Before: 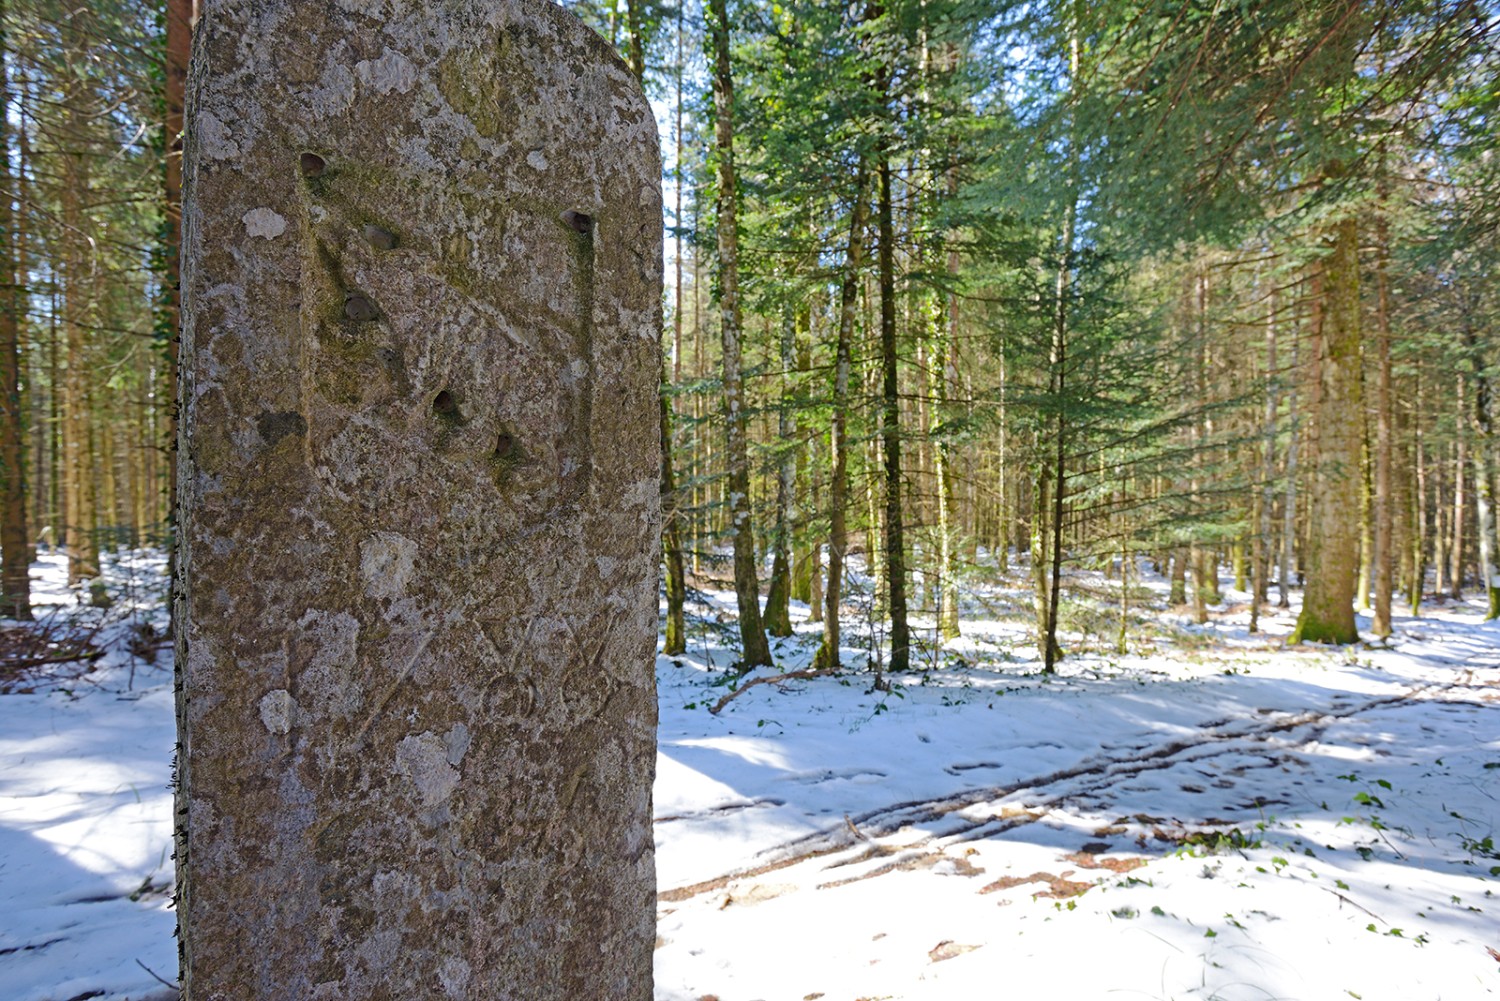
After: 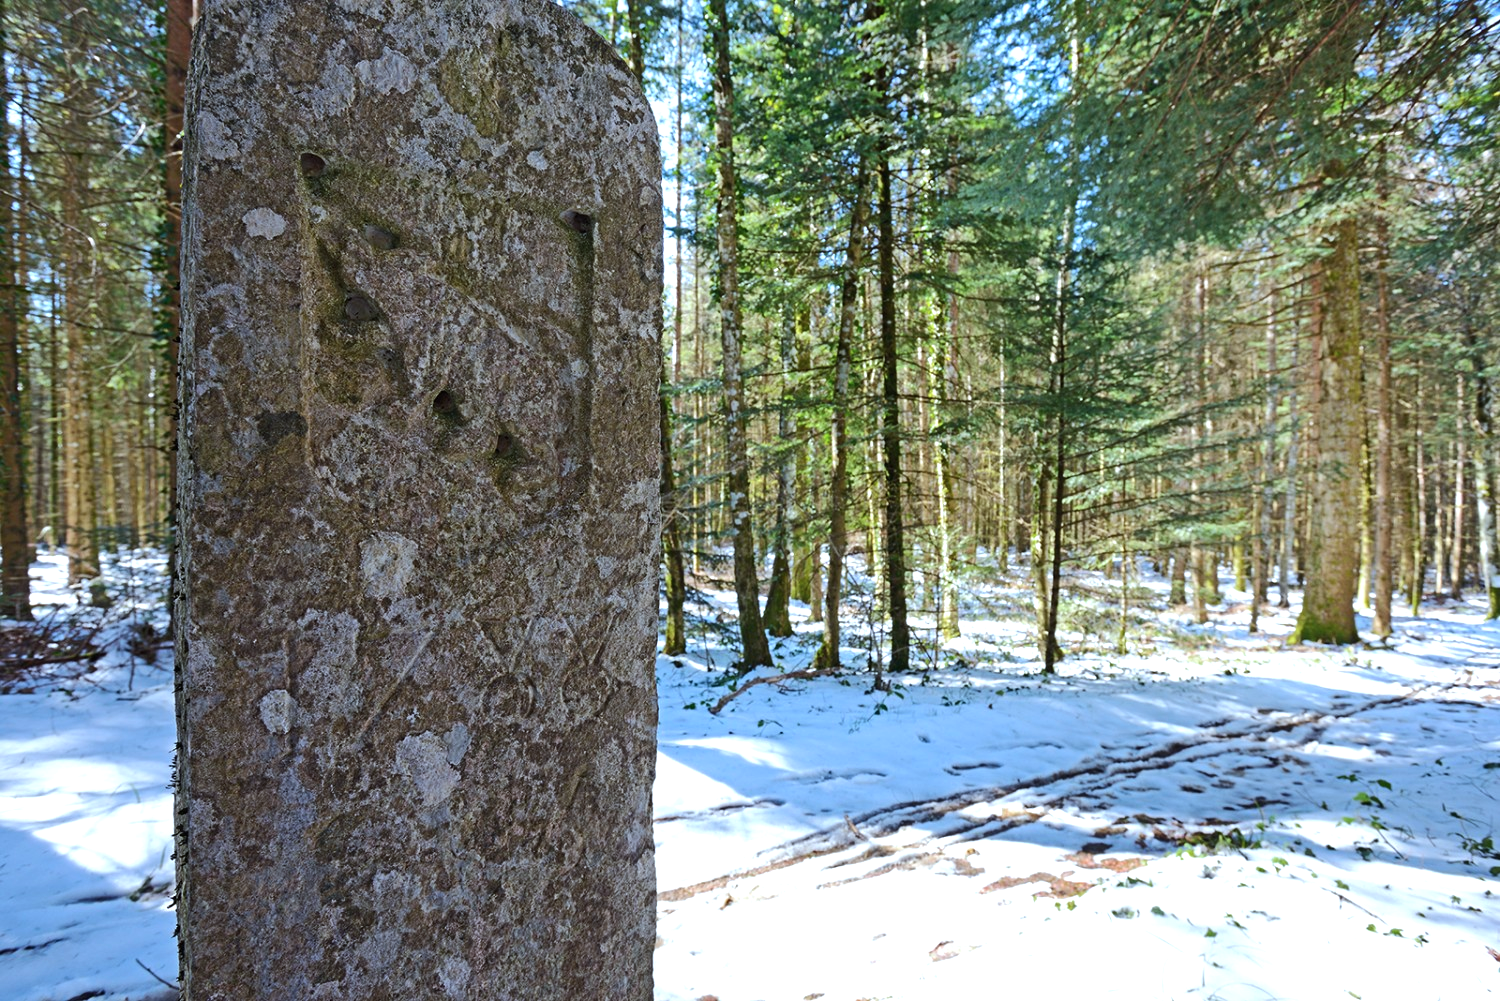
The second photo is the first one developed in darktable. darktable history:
color correction: highlights a* -4.18, highlights b* -10.81
tone equalizer: -8 EV -0.417 EV, -7 EV -0.389 EV, -6 EV -0.333 EV, -5 EV -0.222 EV, -3 EV 0.222 EV, -2 EV 0.333 EV, -1 EV 0.389 EV, +0 EV 0.417 EV, edges refinement/feathering 500, mask exposure compensation -1.57 EV, preserve details no
